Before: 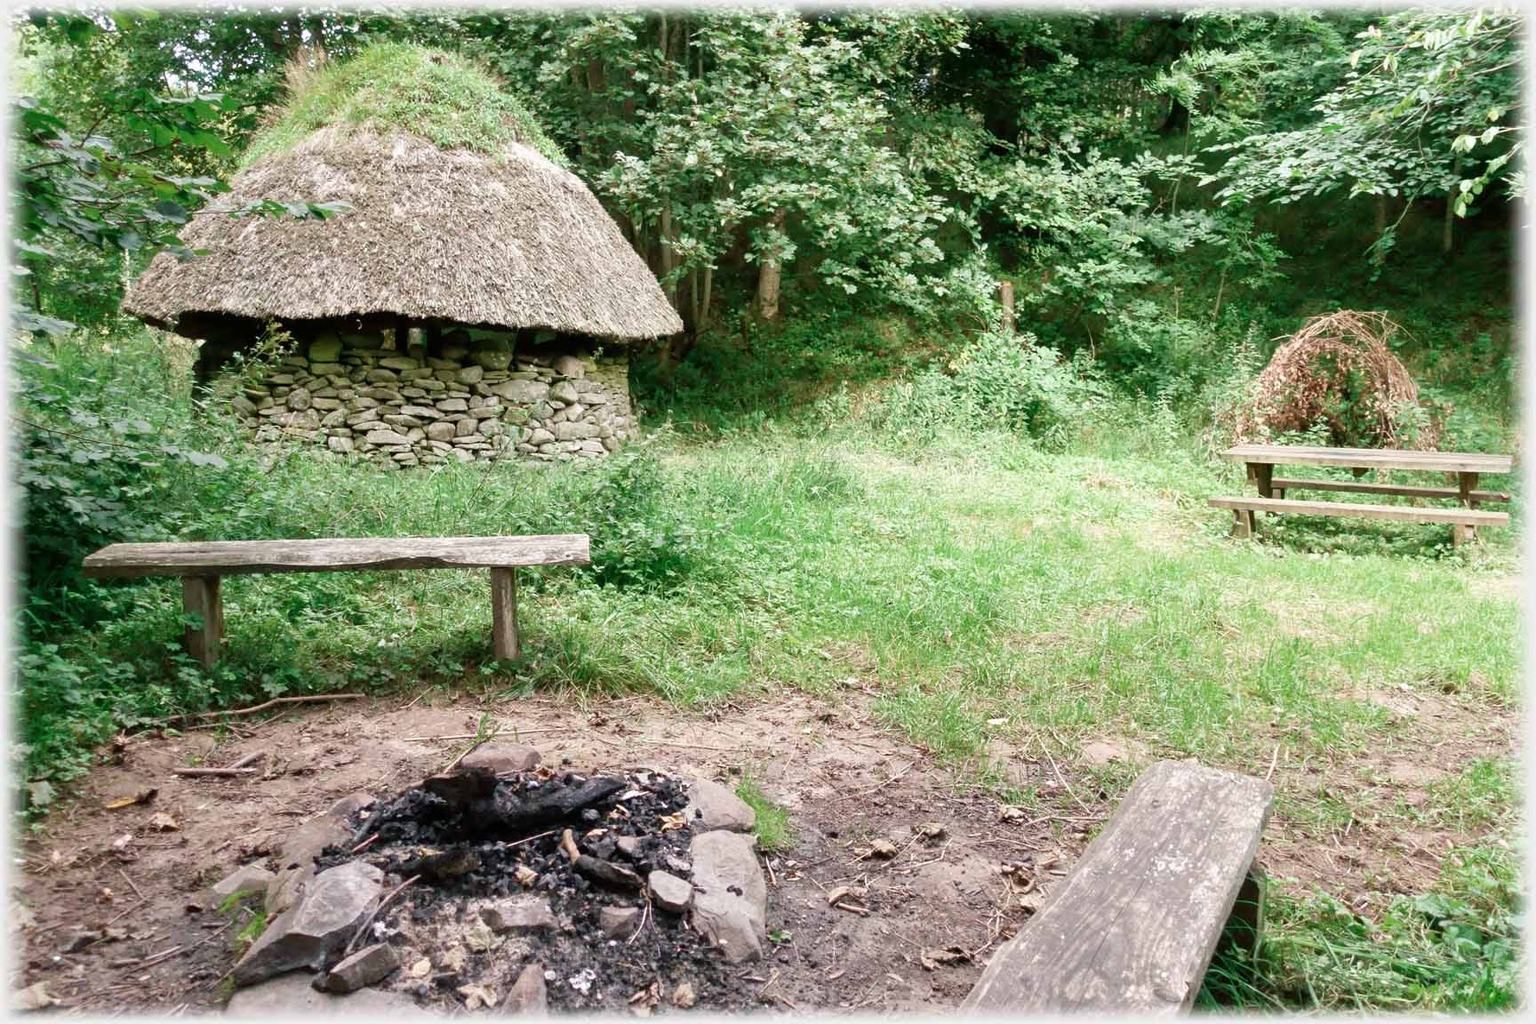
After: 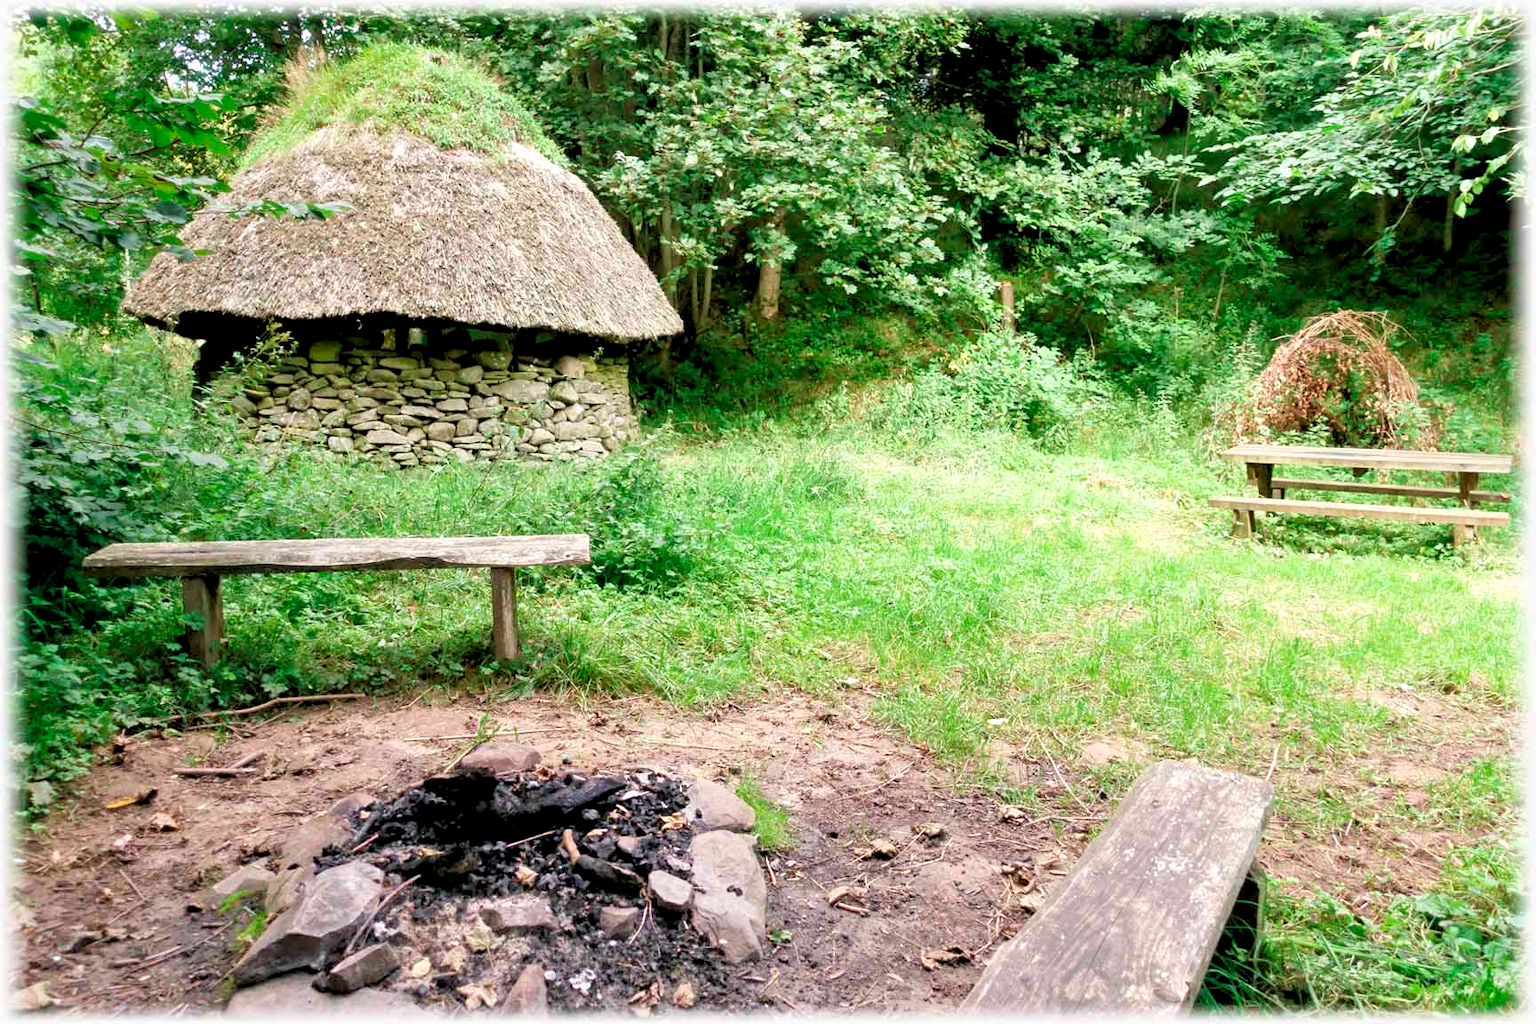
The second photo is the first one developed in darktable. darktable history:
rgb levels: levels [[0.013, 0.434, 0.89], [0, 0.5, 1], [0, 0.5, 1]]
color zones: curves: ch0 [(0, 0.613) (0.01, 0.613) (0.245, 0.448) (0.498, 0.529) (0.642, 0.665) (0.879, 0.777) (0.99, 0.613)]; ch1 [(0, 0) (0.143, 0) (0.286, 0) (0.429, 0) (0.571, 0) (0.714, 0) (0.857, 0)], mix -138.01%
